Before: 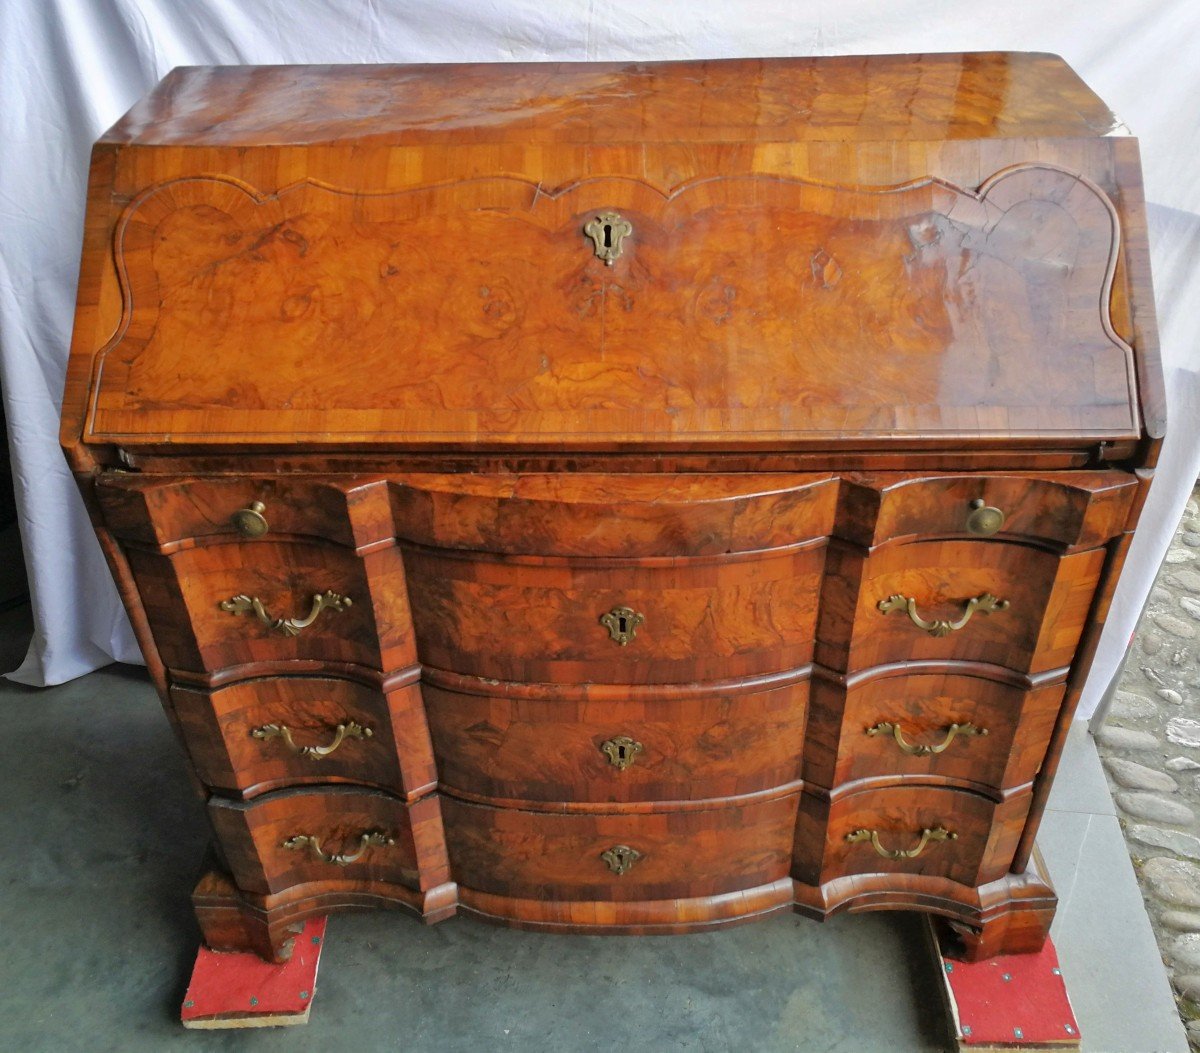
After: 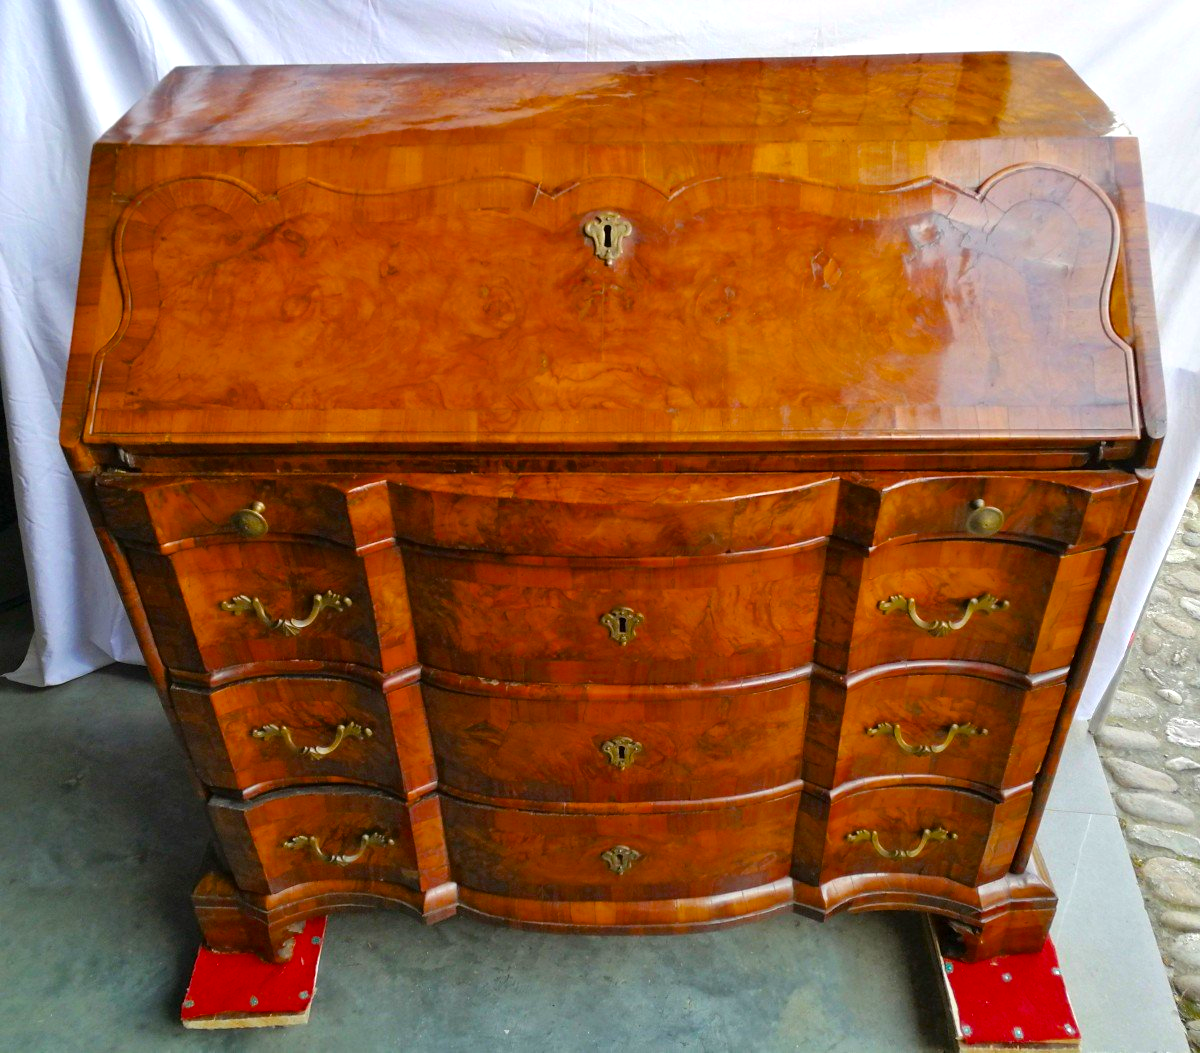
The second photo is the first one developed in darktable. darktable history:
contrast brightness saturation: contrast 0.074
color balance rgb: perceptual saturation grading › global saturation 25.339%, perceptual brilliance grading › global brilliance 10.245%, perceptual brilliance grading › shadows 14.442%, global vibrance 16.811%, saturation formula JzAzBz (2021)
